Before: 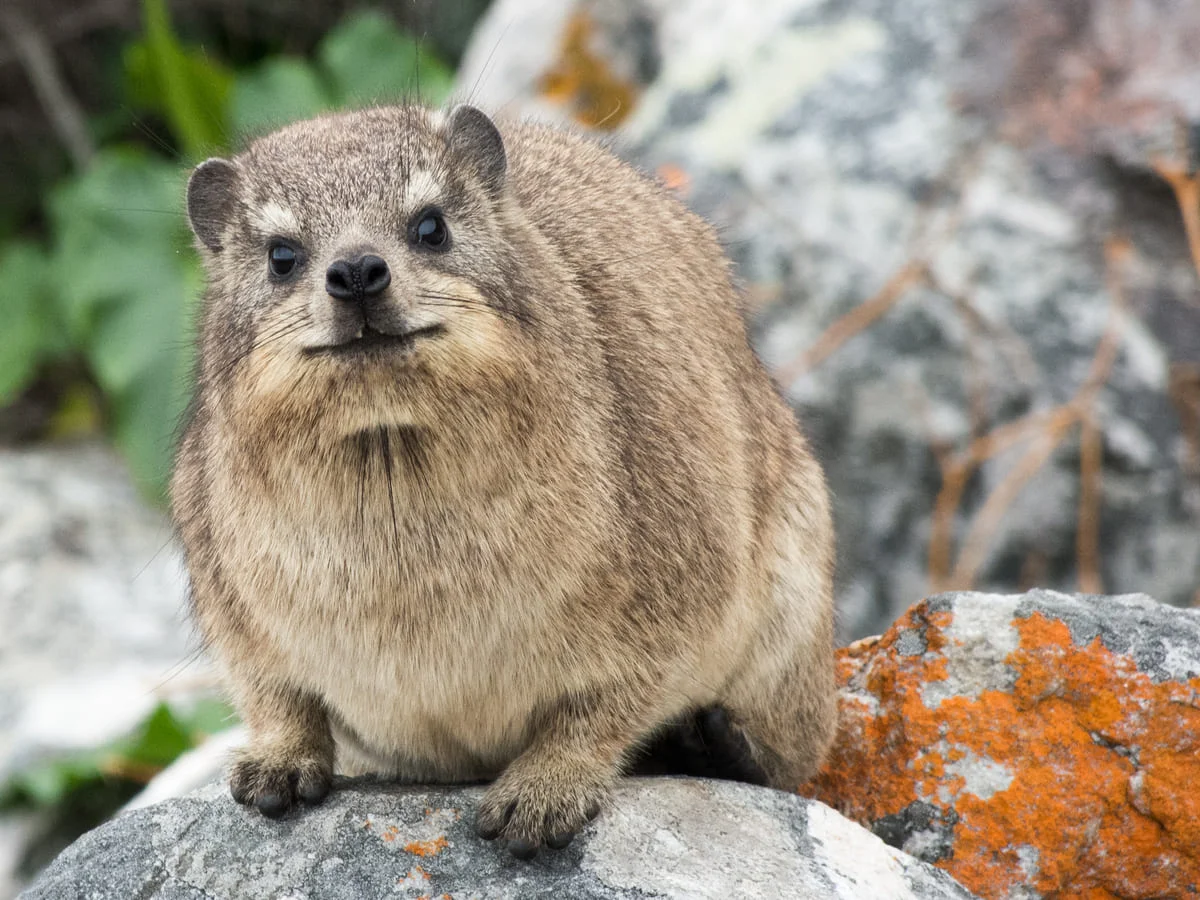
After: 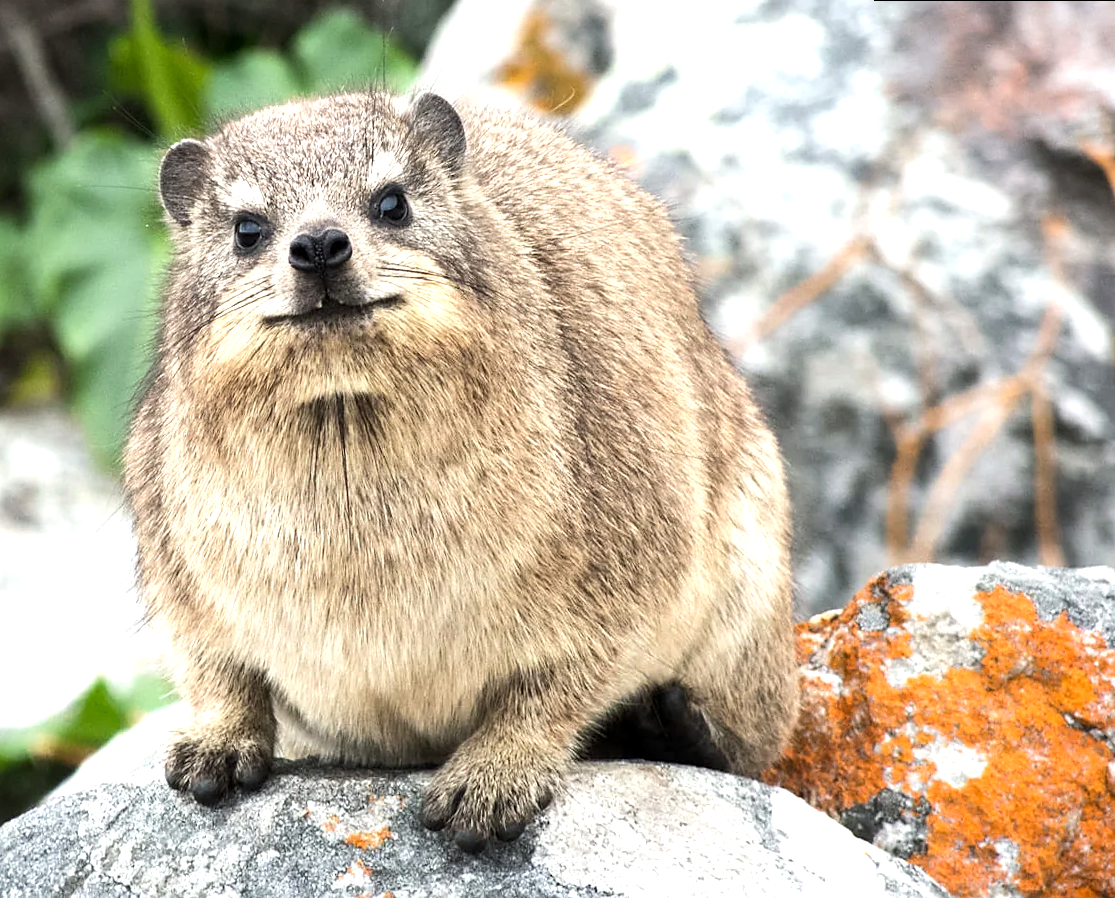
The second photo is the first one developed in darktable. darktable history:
exposure: black level correction 0.001, exposure 0.5 EV, compensate exposure bias true, compensate highlight preservation false
sharpen: radius 1.864, amount 0.398, threshold 1.271
tone equalizer: -8 EV -0.417 EV, -7 EV -0.389 EV, -6 EV -0.333 EV, -5 EV -0.222 EV, -3 EV 0.222 EV, -2 EV 0.333 EV, -1 EV 0.389 EV, +0 EV 0.417 EV, edges refinement/feathering 500, mask exposure compensation -1.57 EV, preserve details no
rotate and perspective: rotation 0.215°, lens shift (vertical) -0.139, crop left 0.069, crop right 0.939, crop top 0.002, crop bottom 0.996
